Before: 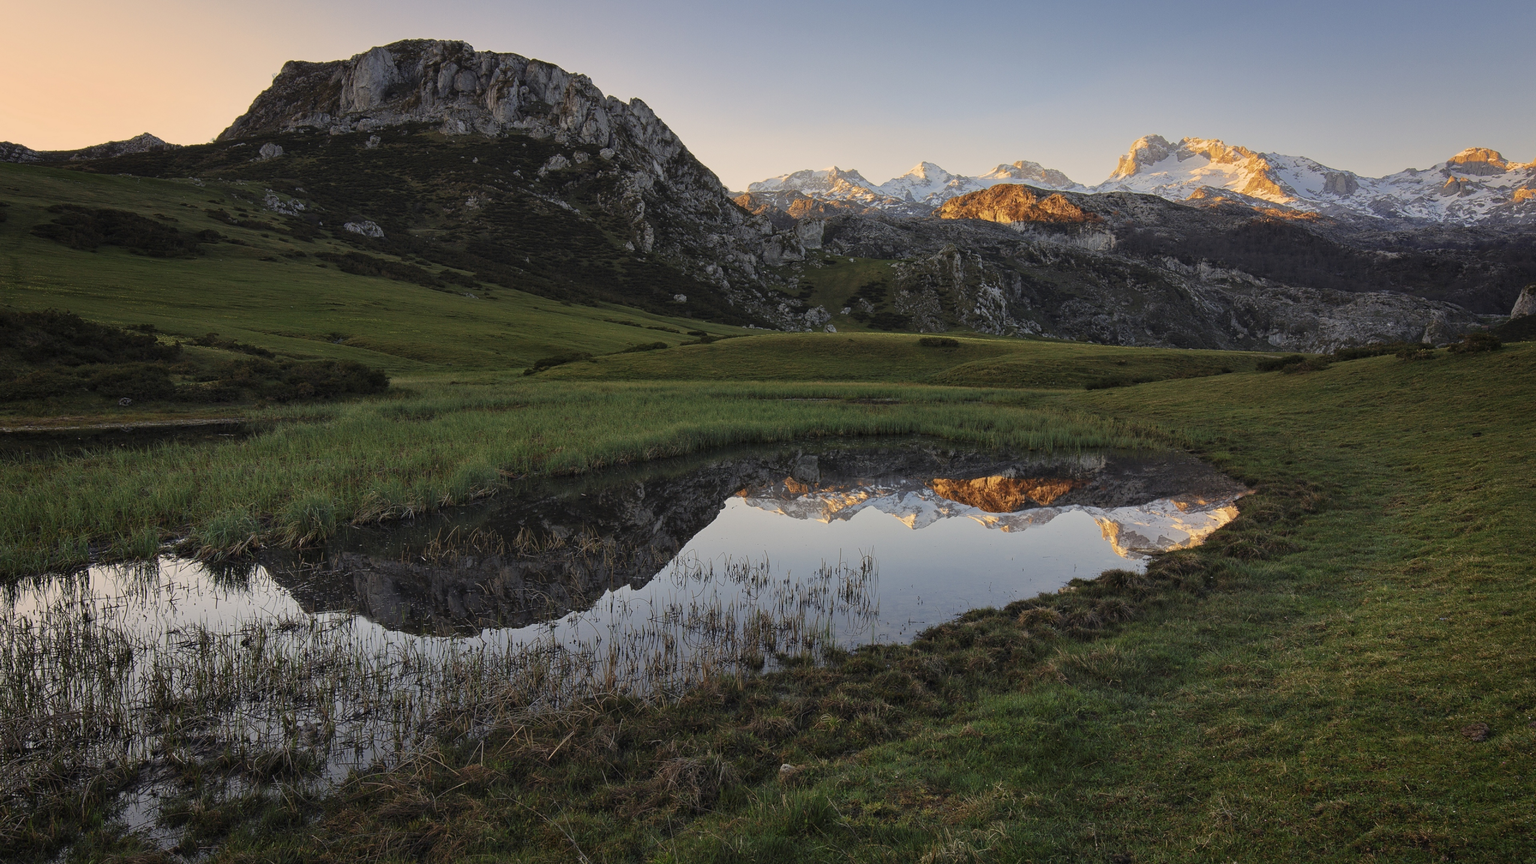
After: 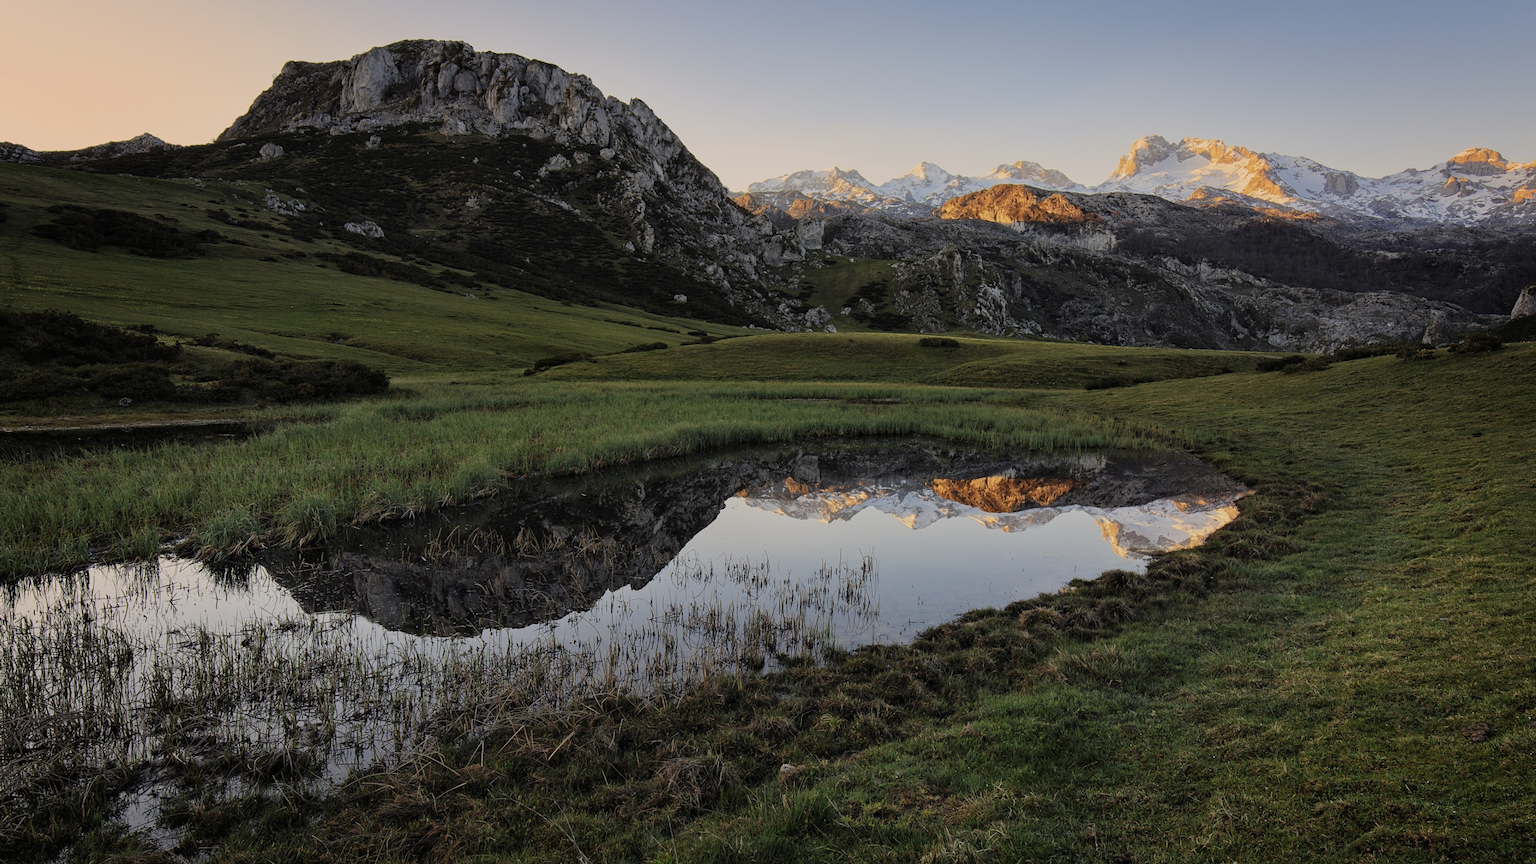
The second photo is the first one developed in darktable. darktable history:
levels: levels [0, 0.474, 0.947]
filmic rgb: black relative exposure -8.46 EV, white relative exposure 4.68 EV, hardness 3.81
